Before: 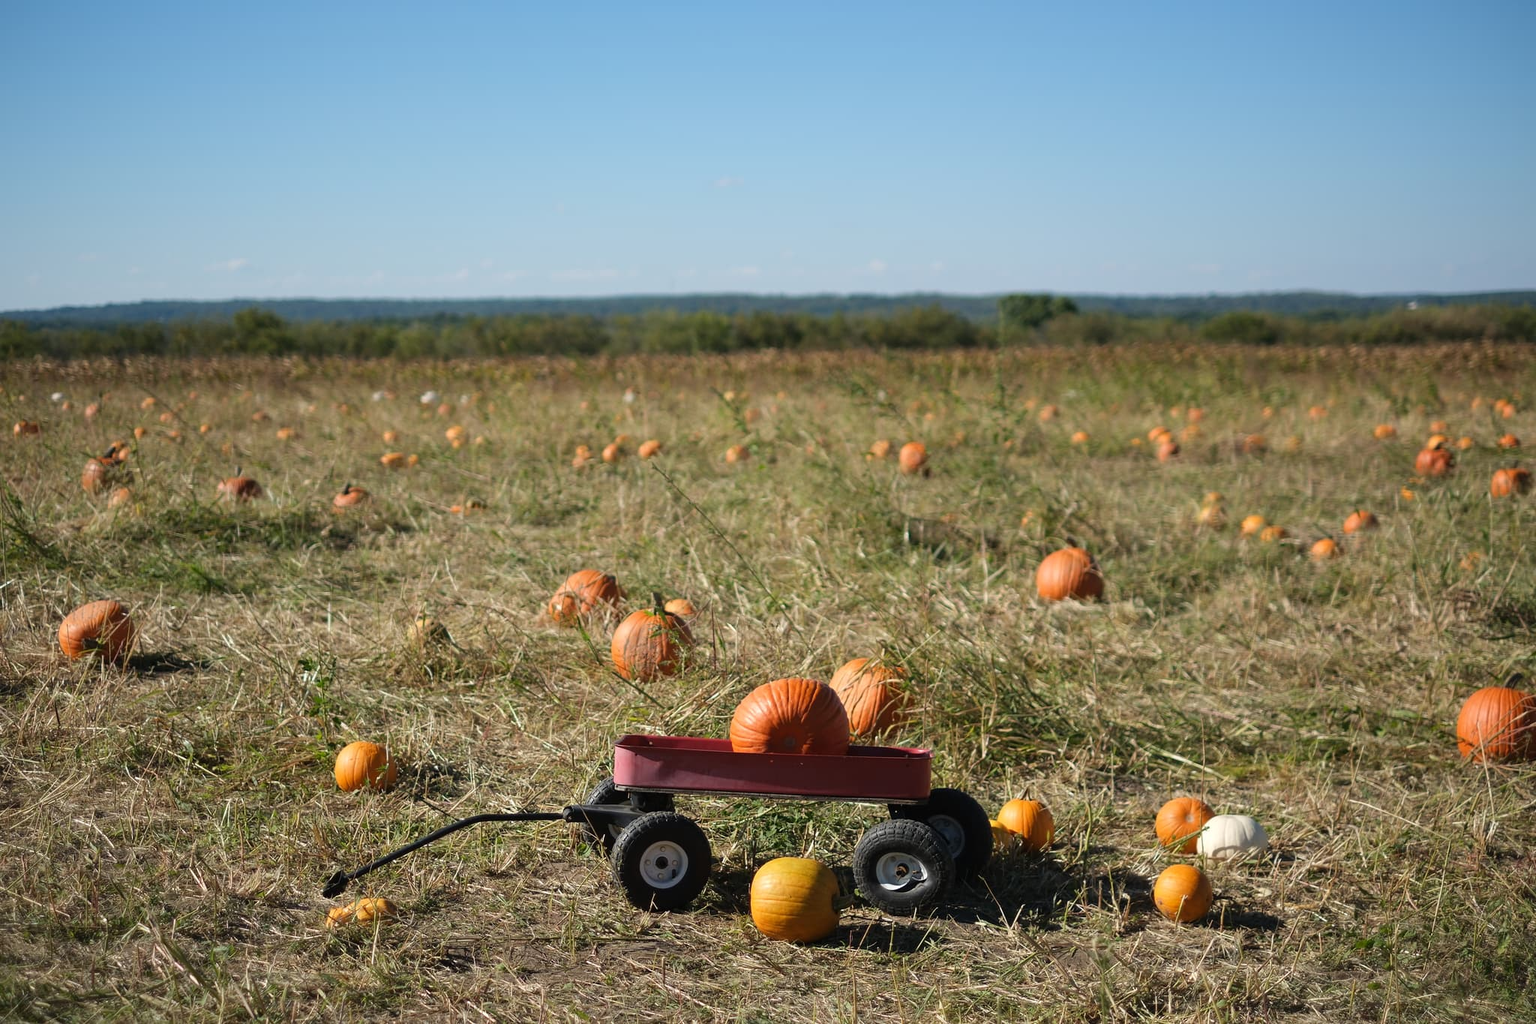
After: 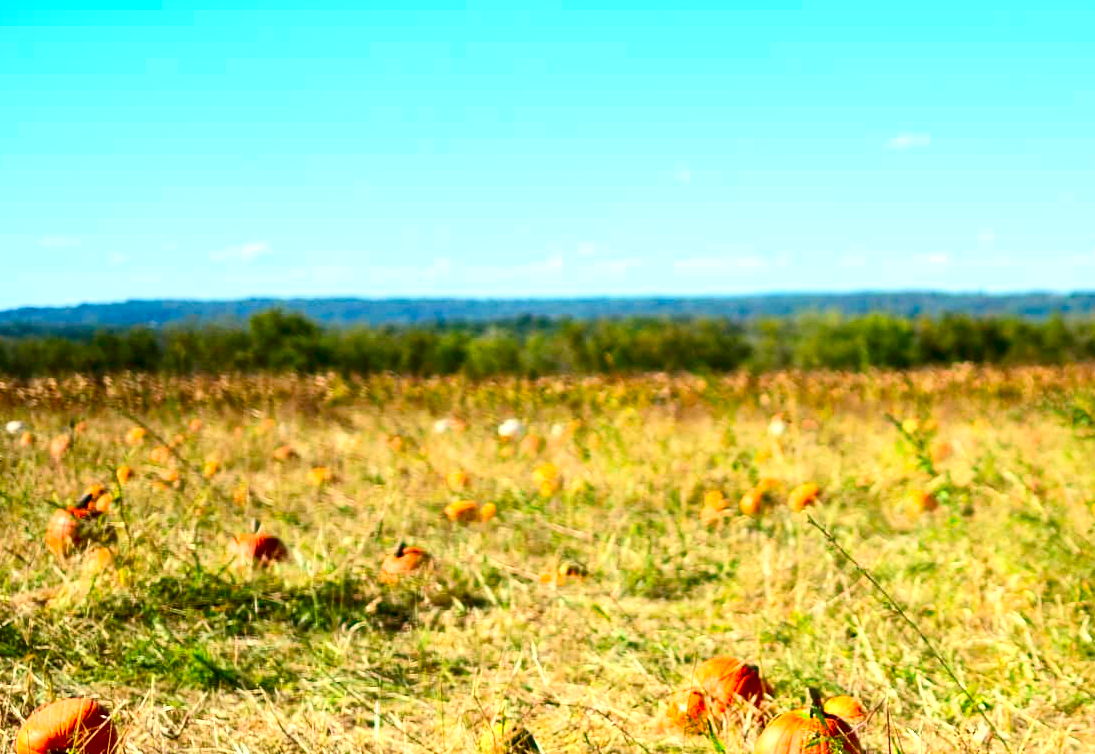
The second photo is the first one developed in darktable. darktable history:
contrast brightness saturation: contrast 0.263, brightness 0.02, saturation 0.885
crop and rotate: left 3.069%, top 7.538%, right 43.434%, bottom 37.209%
exposure: black level correction 0.01, exposure 1 EV, compensate highlight preservation false
local contrast: mode bilateral grid, contrast 20, coarseness 50, detail 128%, midtone range 0.2
